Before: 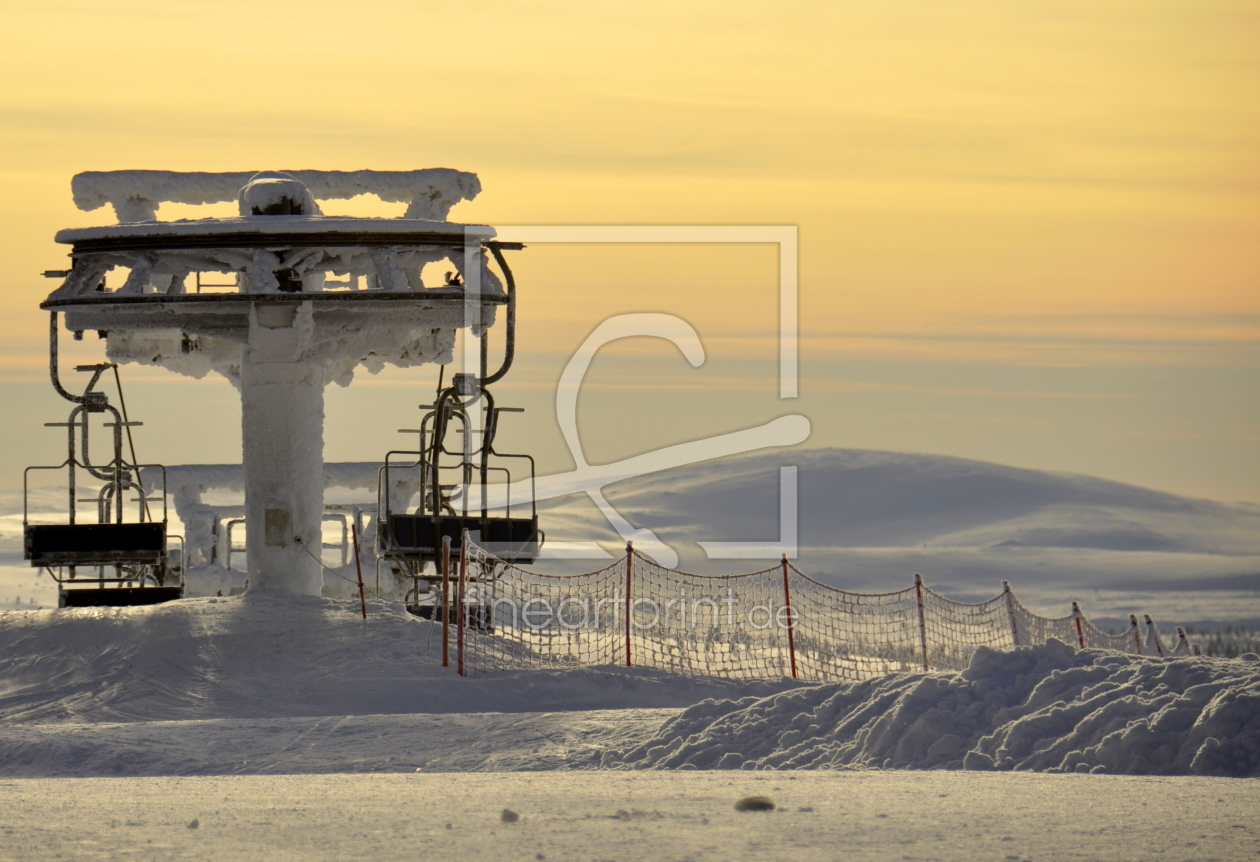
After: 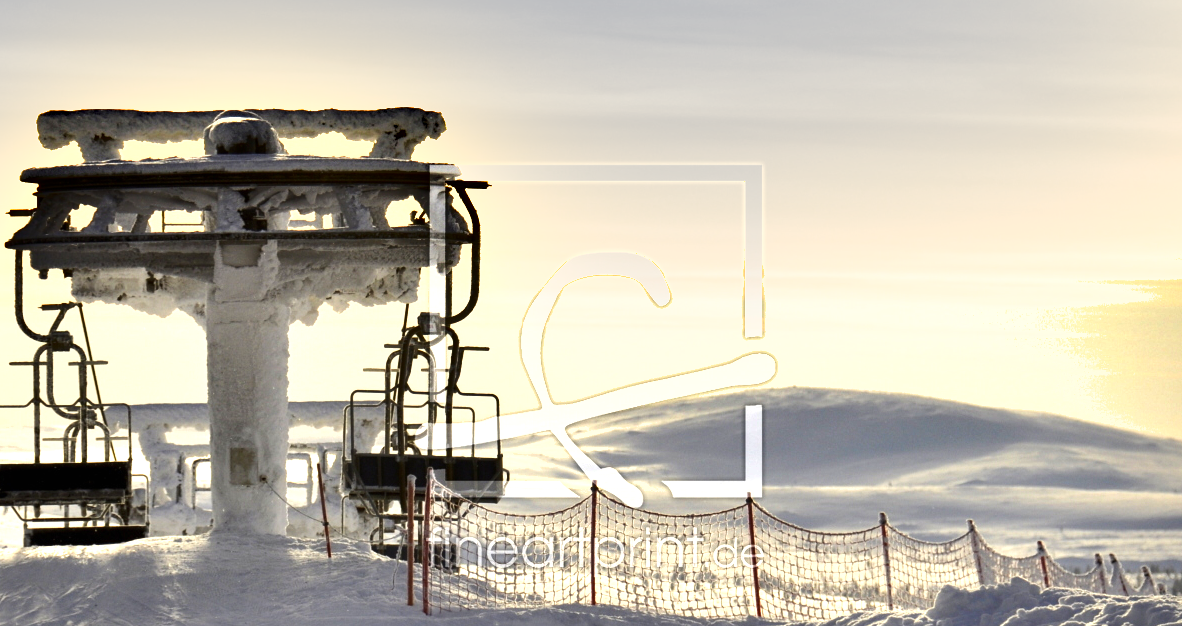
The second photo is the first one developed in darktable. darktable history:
contrast brightness saturation: contrast 0.014, saturation -0.053
exposure: black level correction 0, exposure 1.1 EV, compensate exposure bias true, compensate highlight preservation false
crop: left 2.78%, top 7.143%, right 3.4%, bottom 20.168%
tone equalizer: -8 EV -0.432 EV, -7 EV -0.374 EV, -6 EV -0.311 EV, -5 EV -0.256 EV, -3 EV 0.217 EV, -2 EV 0.328 EV, -1 EV 0.364 EV, +0 EV 0.439 EV, edges refinement/feathering 500, mask exposure compensation -1.57 EV, preserve details no
shadows and highlights: low approximation 0.01, soften with gaussian
